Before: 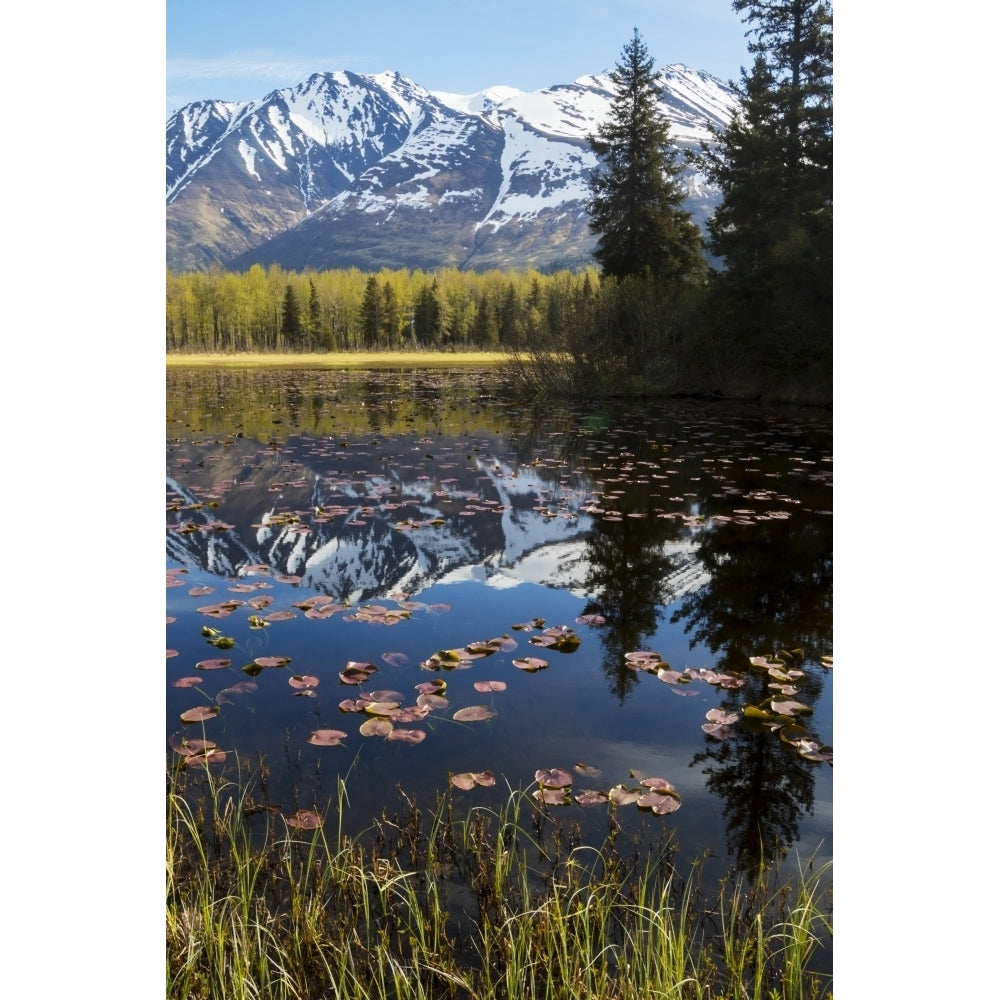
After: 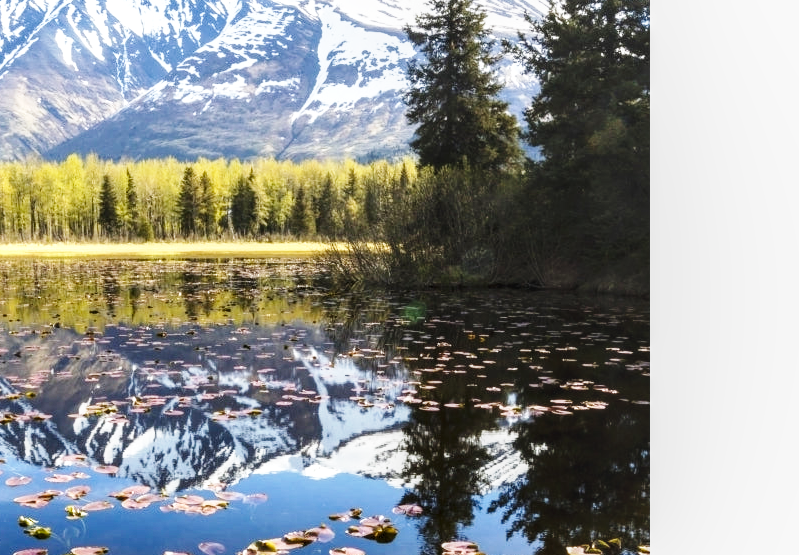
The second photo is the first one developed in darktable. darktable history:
crop: left 18.323%, top 11.098%, right 1.774%, bottom 33.323%
local contrast: on, module defaults
base curve: curves: ch0 [(0, 0) (0.018, 0.026) (0.143, 0.37) (0.33, 0.731) (0.458, 0.853) (0.735, 0.965) (0.905, 0.986) (1, 1)], preserve colors none
